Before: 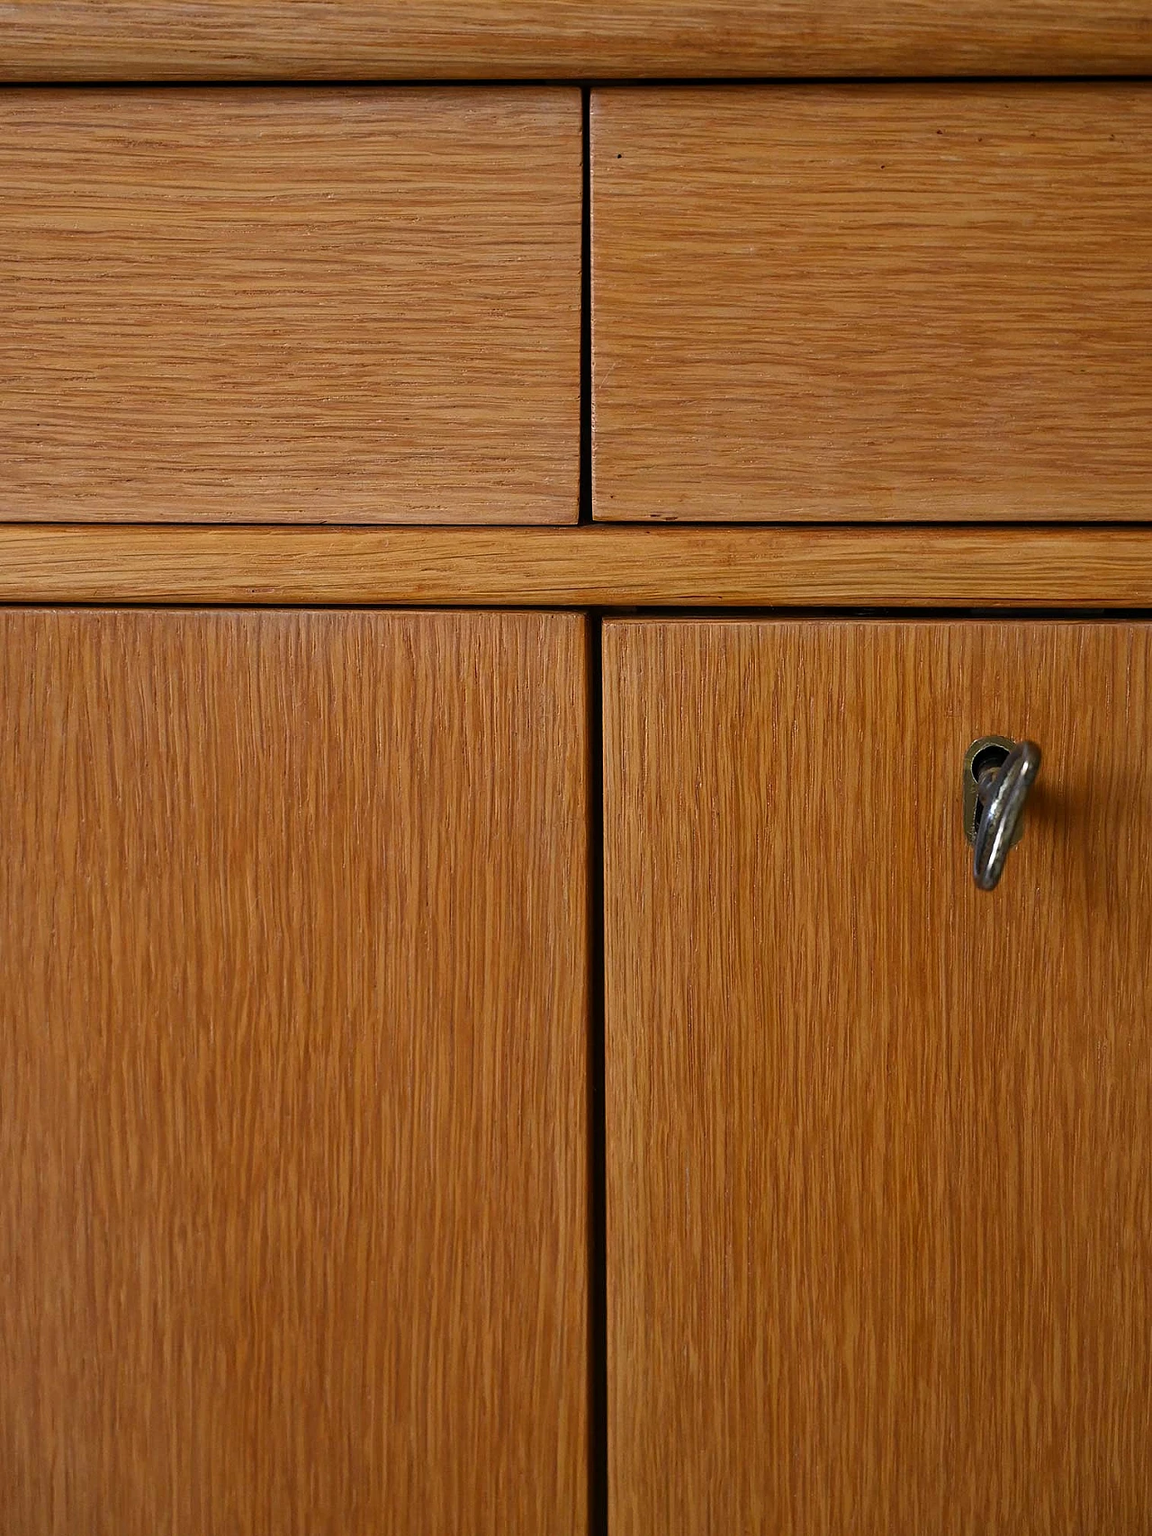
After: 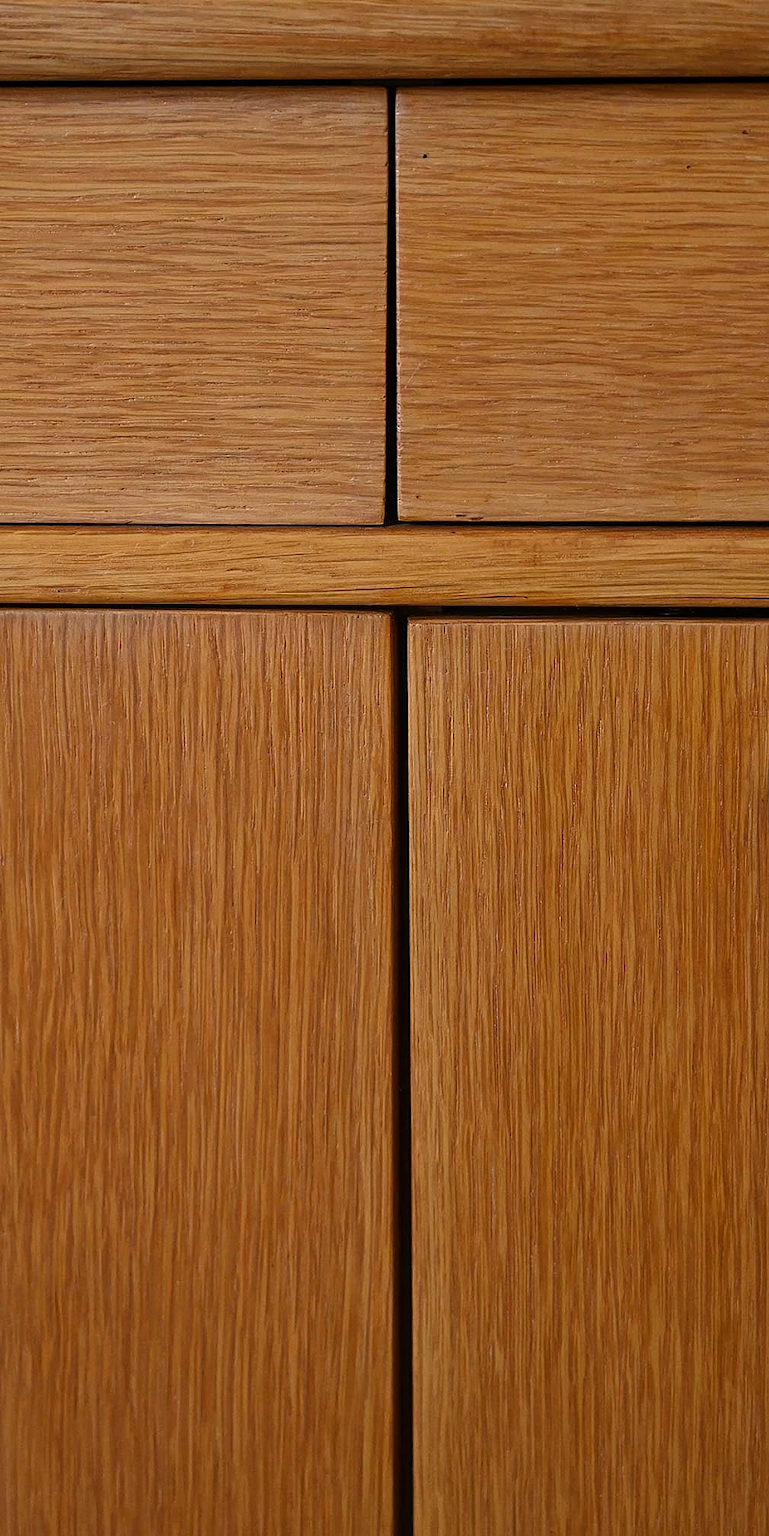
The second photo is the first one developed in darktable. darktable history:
crop: left 16.913%, right 16.223%
